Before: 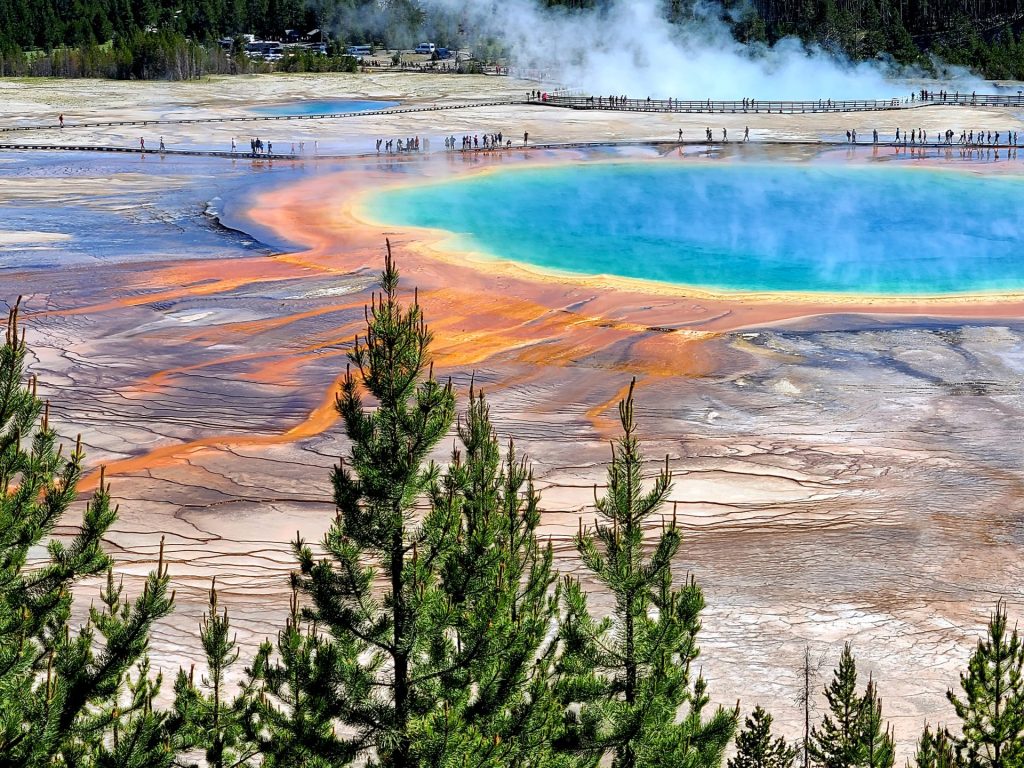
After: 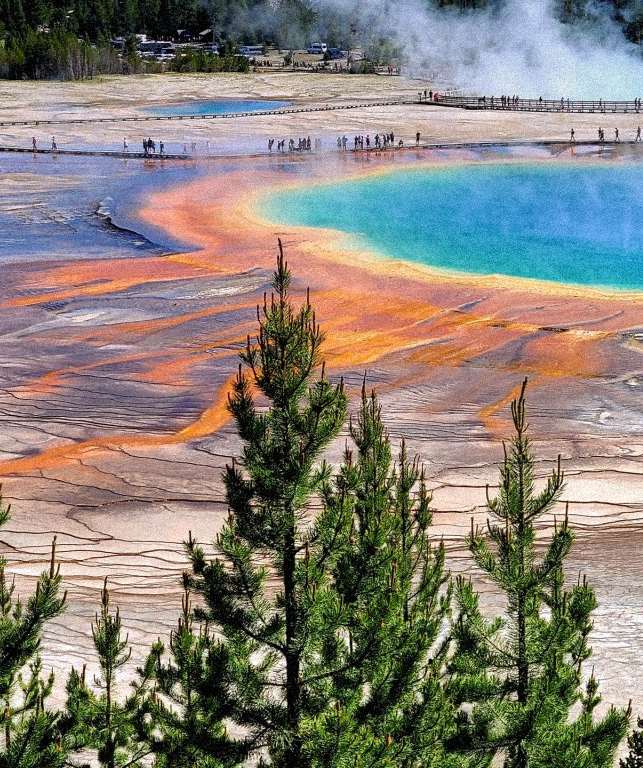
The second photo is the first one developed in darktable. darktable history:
grain: strength 35%, mid-tones bias 0%
graduated density: density 0.38 EV, hardness 21%, rotation -6.11°, saturation 32%
crop: left 10.644%, right 26.528%
